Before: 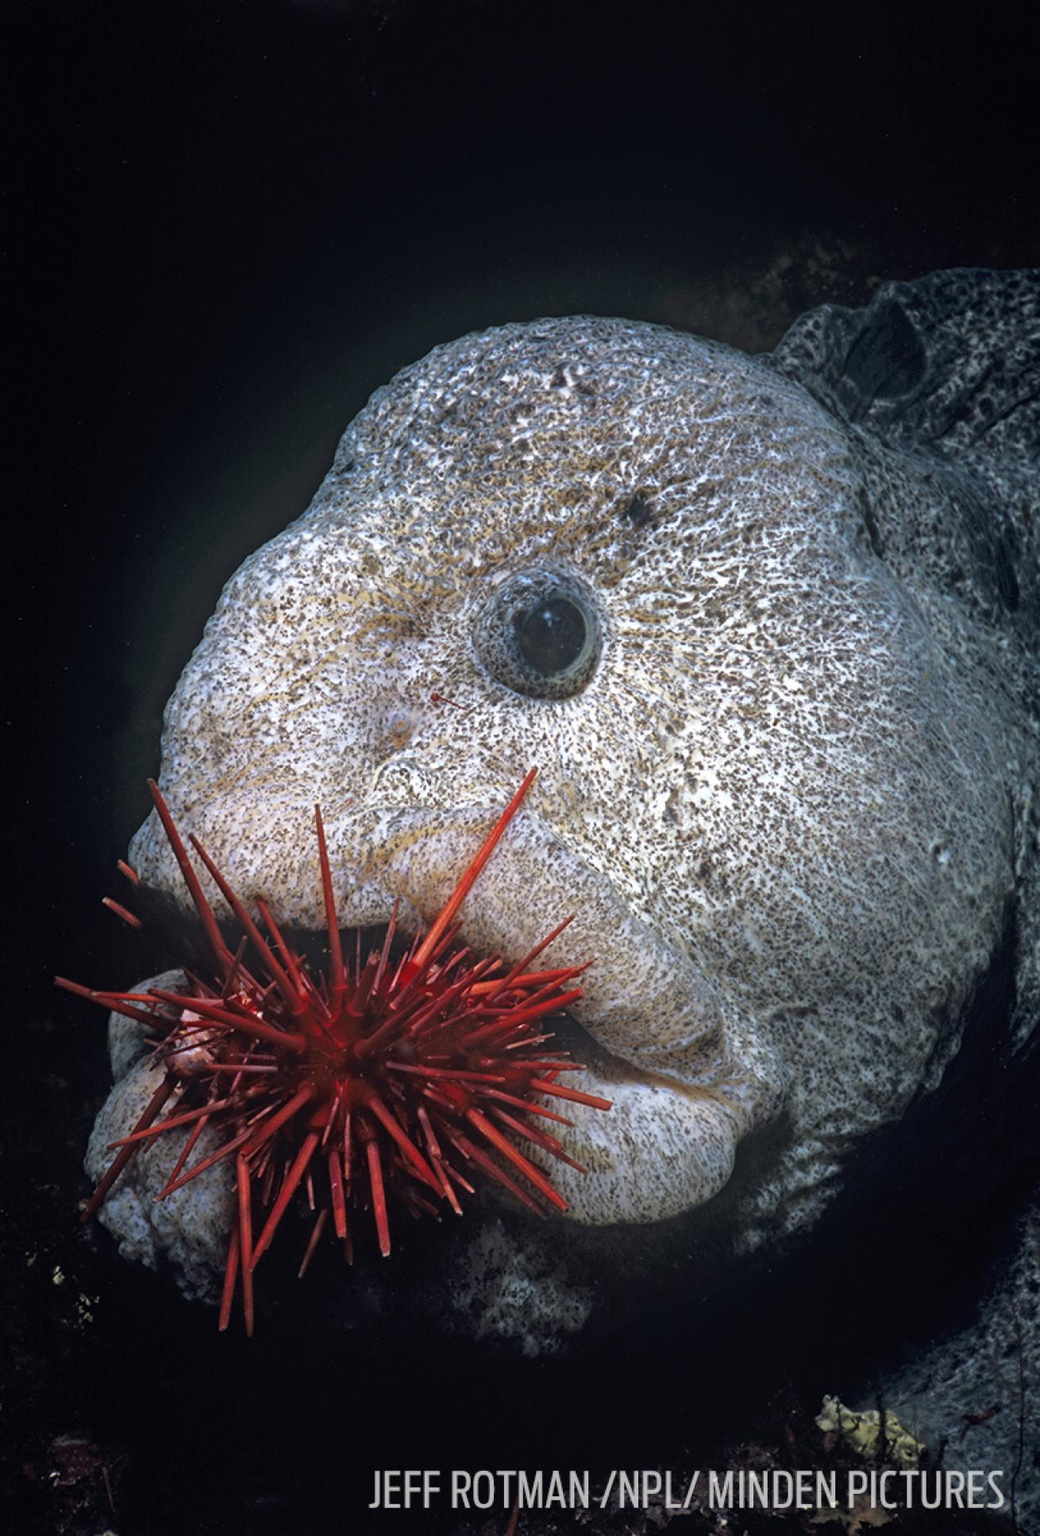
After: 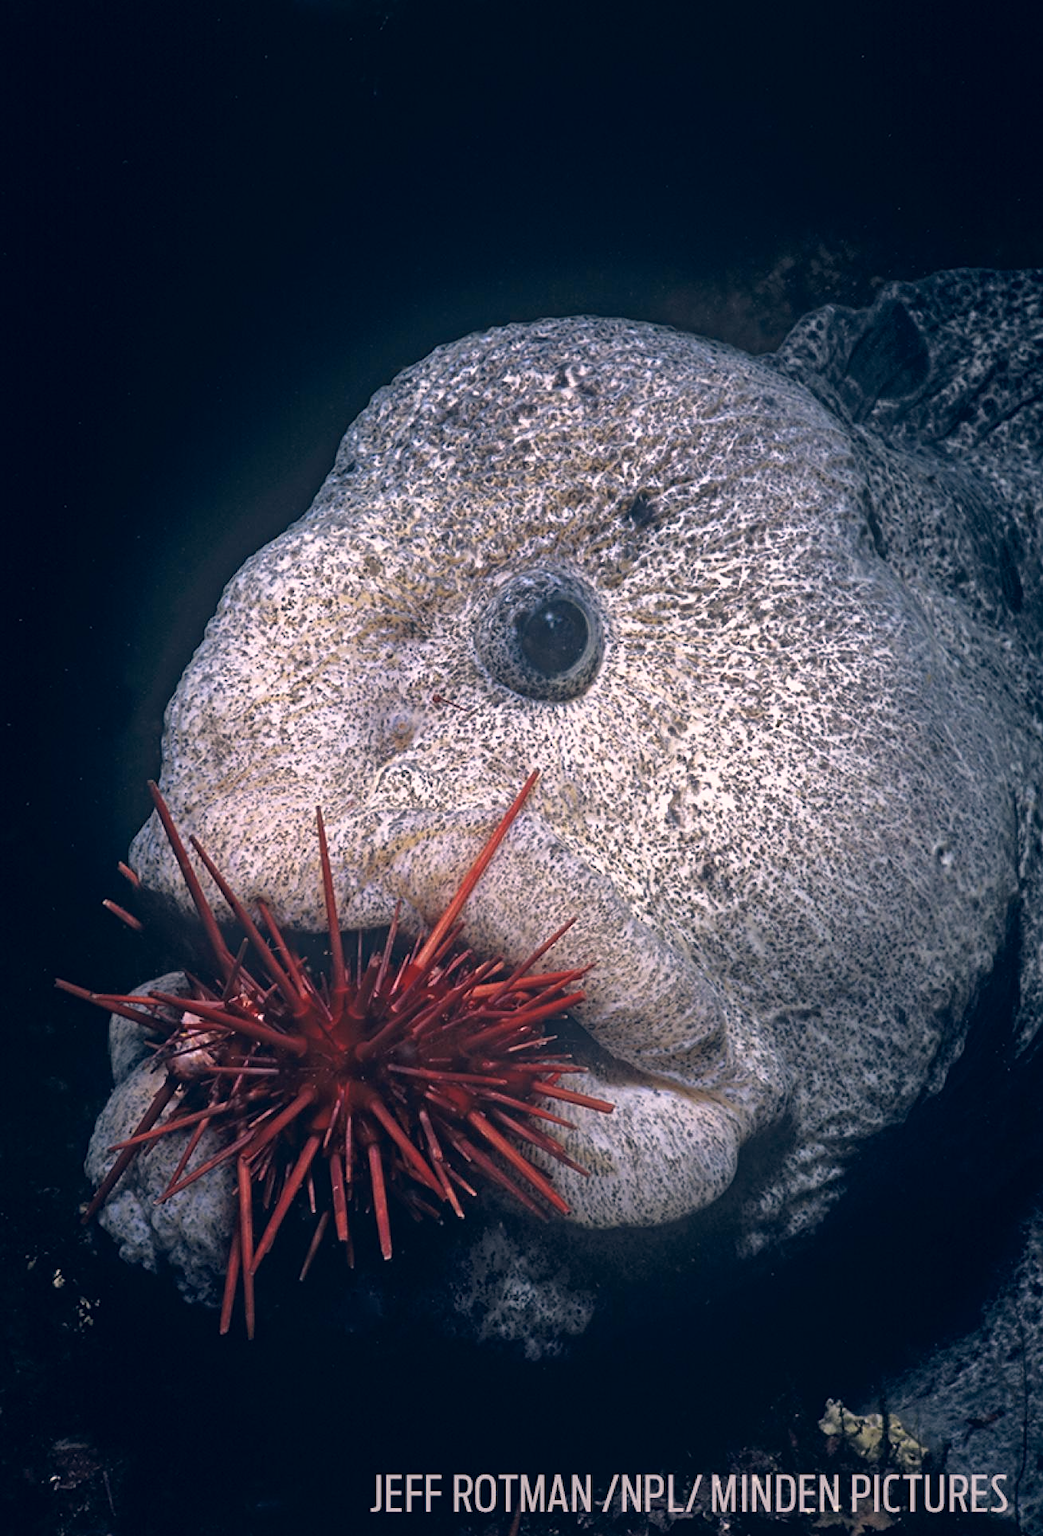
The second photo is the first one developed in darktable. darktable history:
crop: top 0.059%, bottom 0.201%
sharpen: amount 0.215
color correction: highlights a* 13.7, highlights b* 5.87, shadows a* -5.6, shadows b* -15.17, saturation 0.829
